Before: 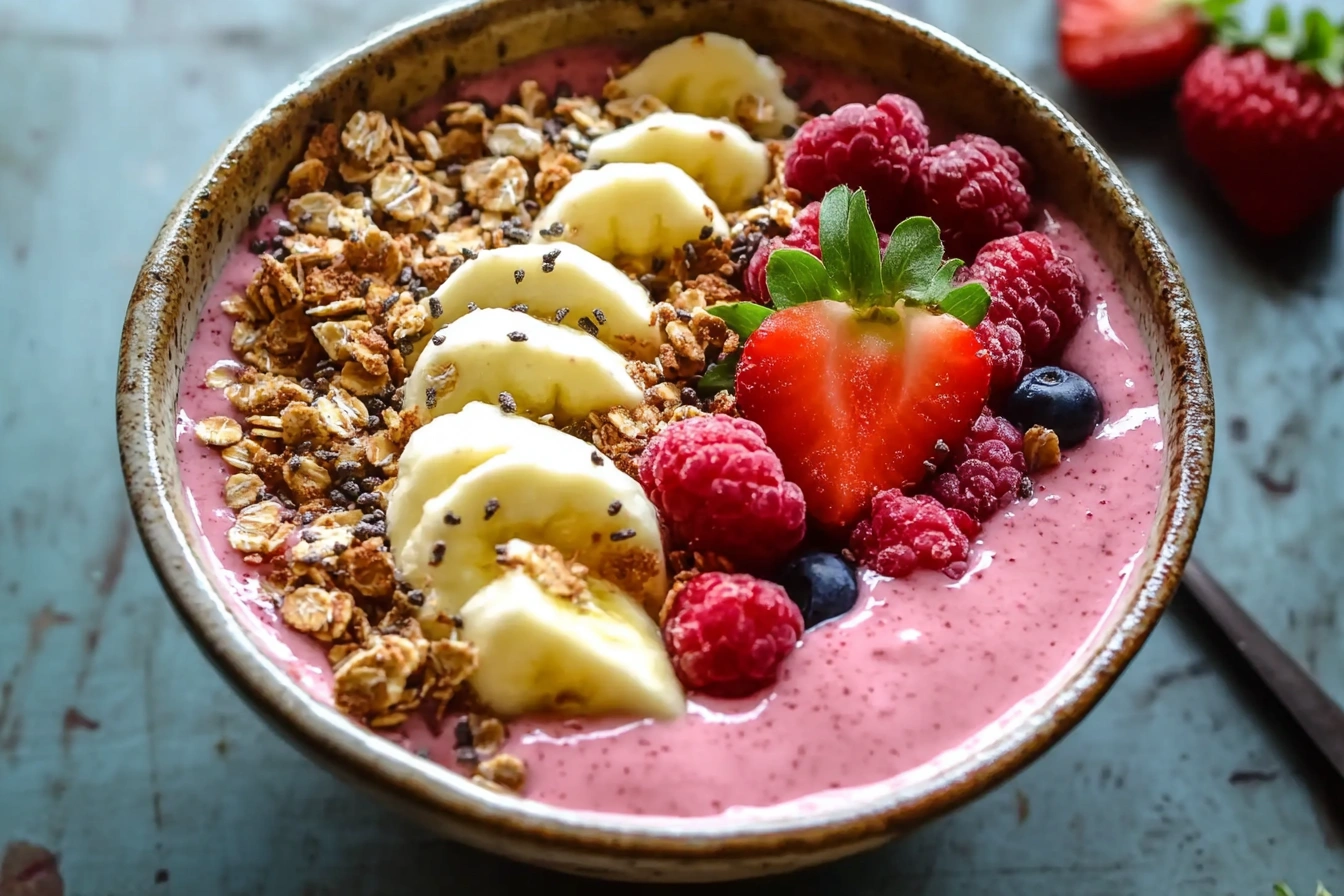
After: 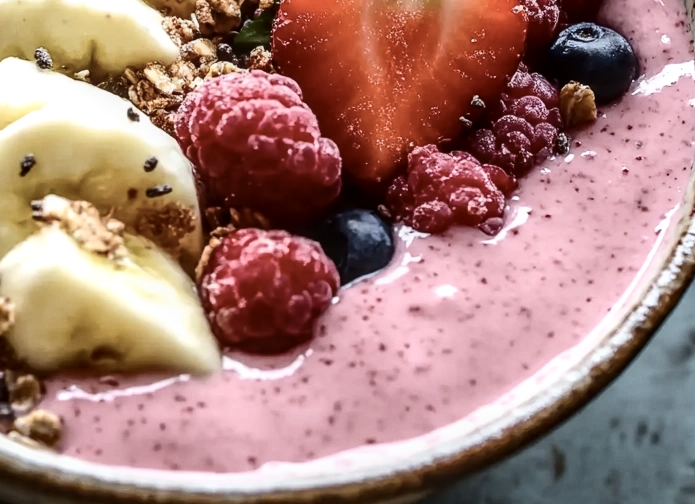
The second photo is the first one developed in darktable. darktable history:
crop: left 34.542%, top 38.414%, right 13.676%, bottom 5.244%
contrast brightness saturation: contrast 0.249, saturation -0.324
local contrast: on, module defaults
